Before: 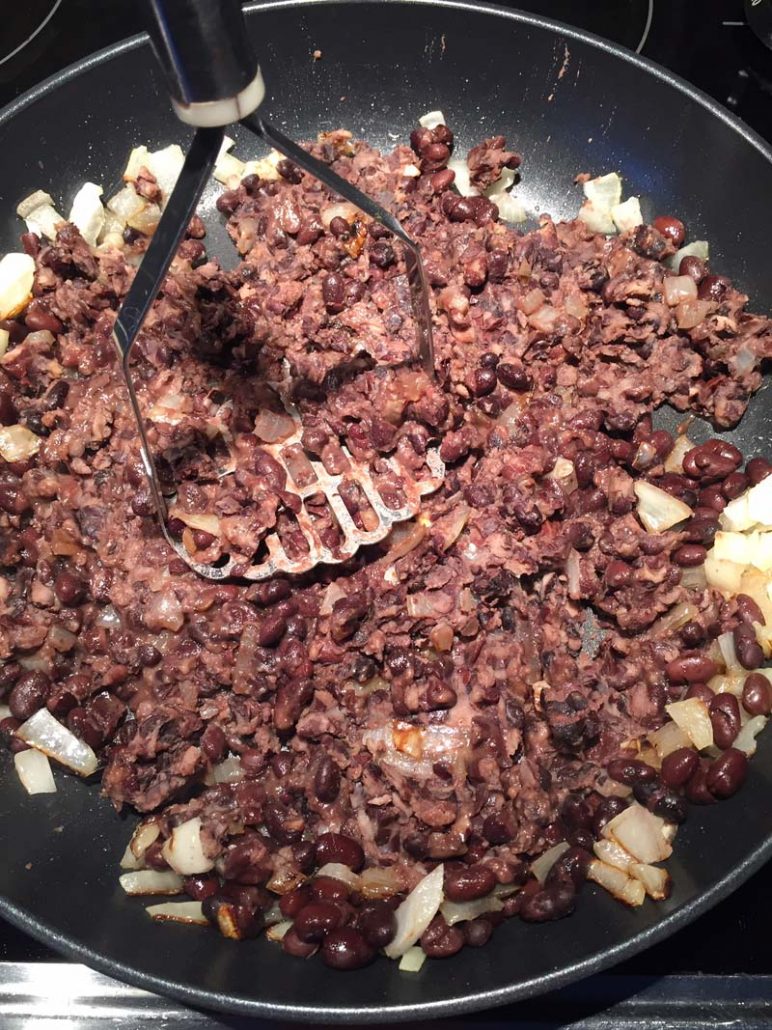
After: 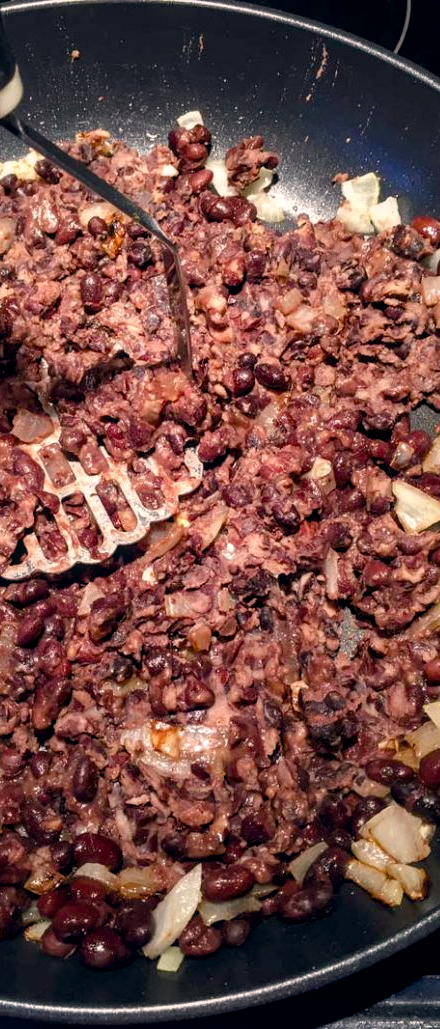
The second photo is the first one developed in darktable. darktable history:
crop: left 31.434%, top 0.023%, right 11.496%
local contrast: on, module defaults
color correction: highlights a* 5.35, highlights b* 5.28, shadows a* -4.86, shadows b* -5.12
color balance rgb: power › luminance -3.723%, power › chroma 0.537%, power › hue 37.57°, global offset › luminance -0.491%, perceptual saturation grading › global saturation 20%, perceptual saturation grading › highlights -25.598%, perceptual saturation grading › shadows 24.334%
